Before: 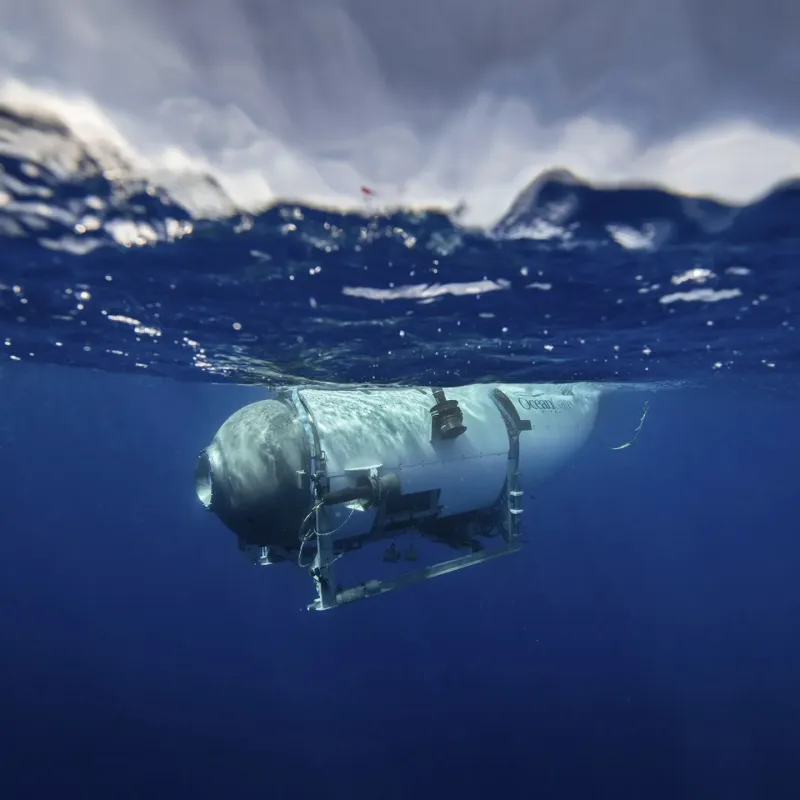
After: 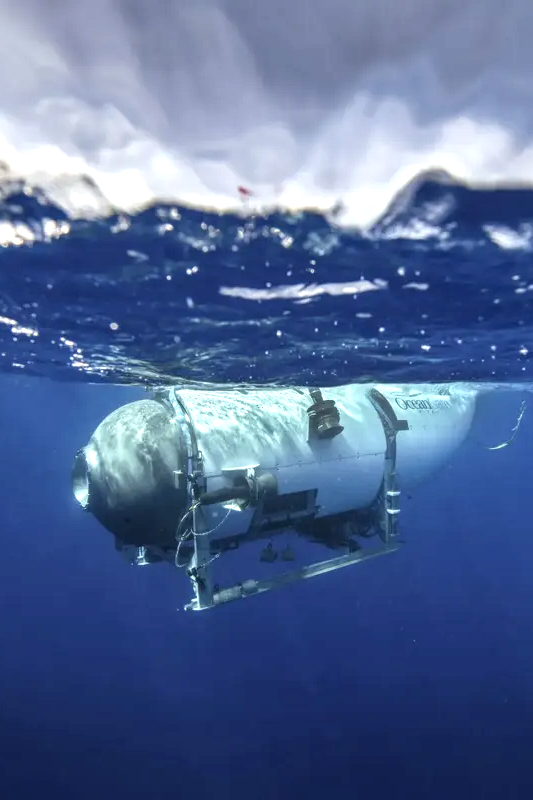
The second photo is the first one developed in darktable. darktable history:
exposure: black level correction 0, exposure 0.7 EV, compensate highlight preservation false
crop: left 15.419%, right 17.914%
local contrast: highlights 25%, detail 130%
